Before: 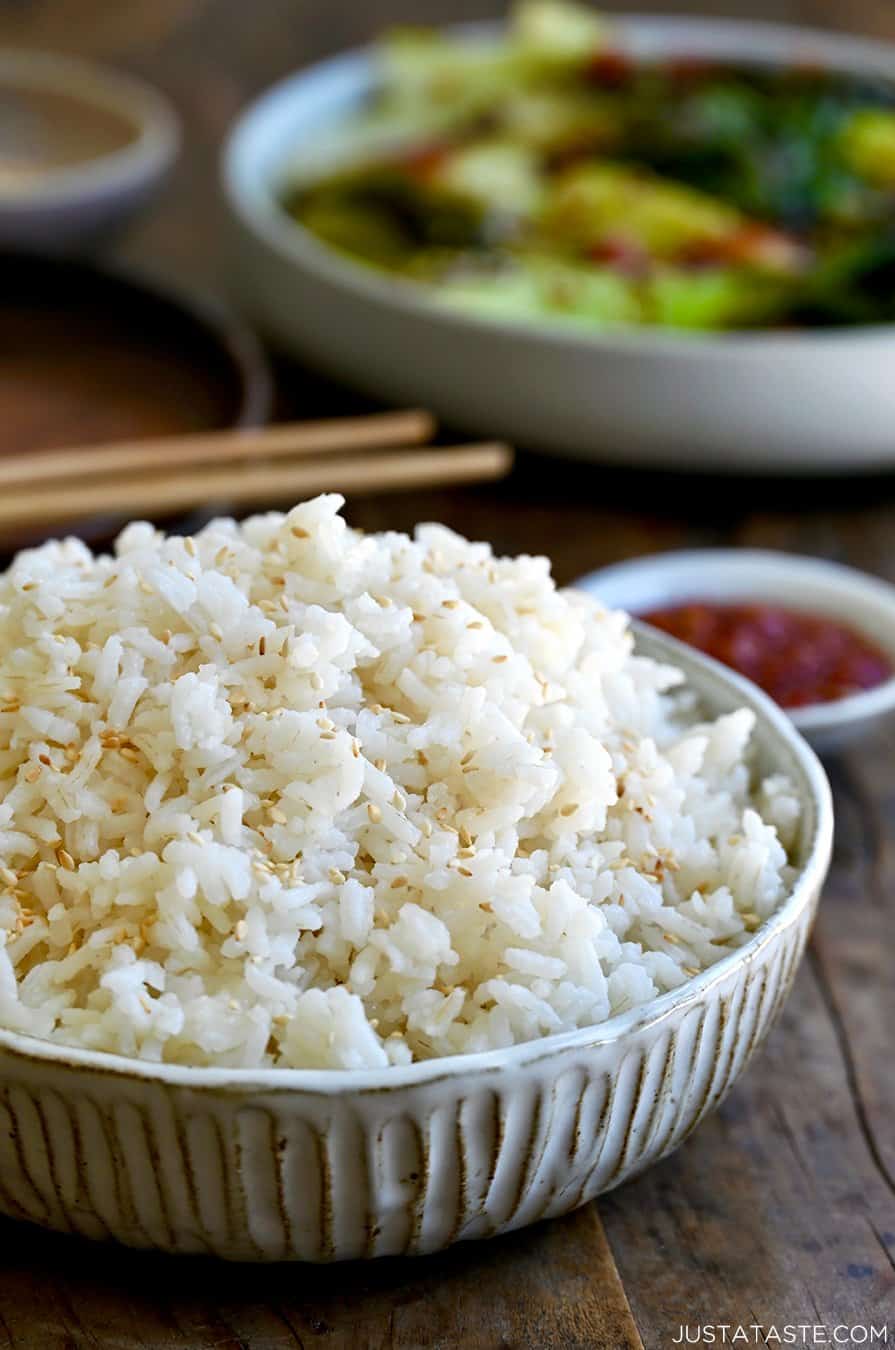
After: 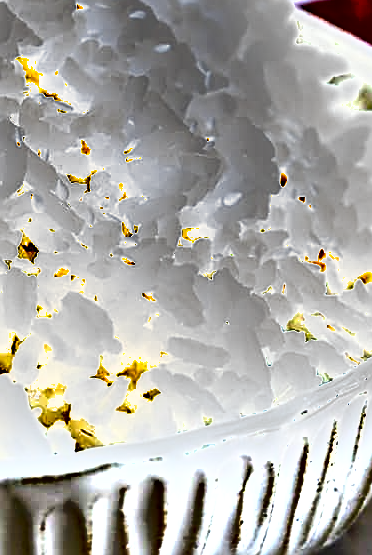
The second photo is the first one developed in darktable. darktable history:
contrast brightness saturation: saturation -0.052
crop: left 37.666%, top 45.299%, right 20.685%, bottom 13.583%
tone equalizer: -8 EV -0.716 EV, -7 EV -0.718 EV, -6 EV -0.571 EV, -5 EV -0.362 EV, -3 EV 0.376 EV, -2 EV 0.6 EV, -1 EV 0.686 EV, +0 EV 0.732 EV, edges refinement/feathering 500, mask exposure compensation -1.57 EV, preserve details no
sharpen: on, module defaults
exposure: black level correction 0.001, exposure 1.309 EV, compensate exposure bias true, compensate highlight preservation false
shadows and highlights: soften with gaussian
